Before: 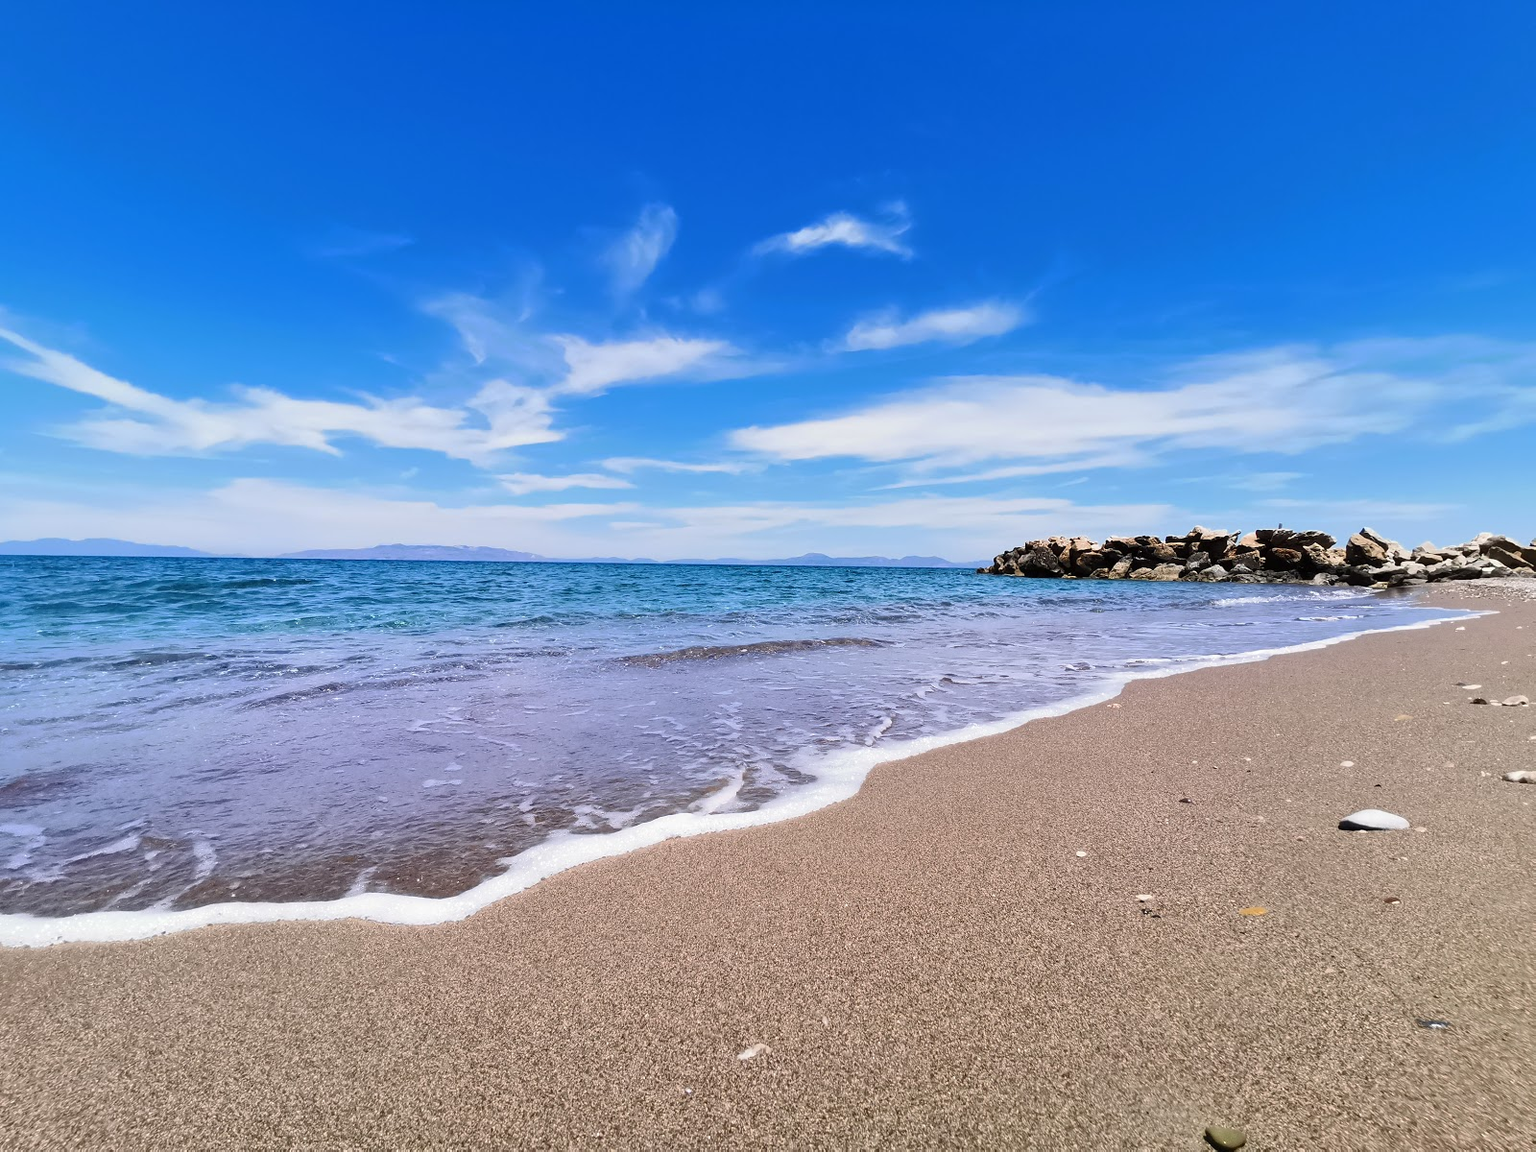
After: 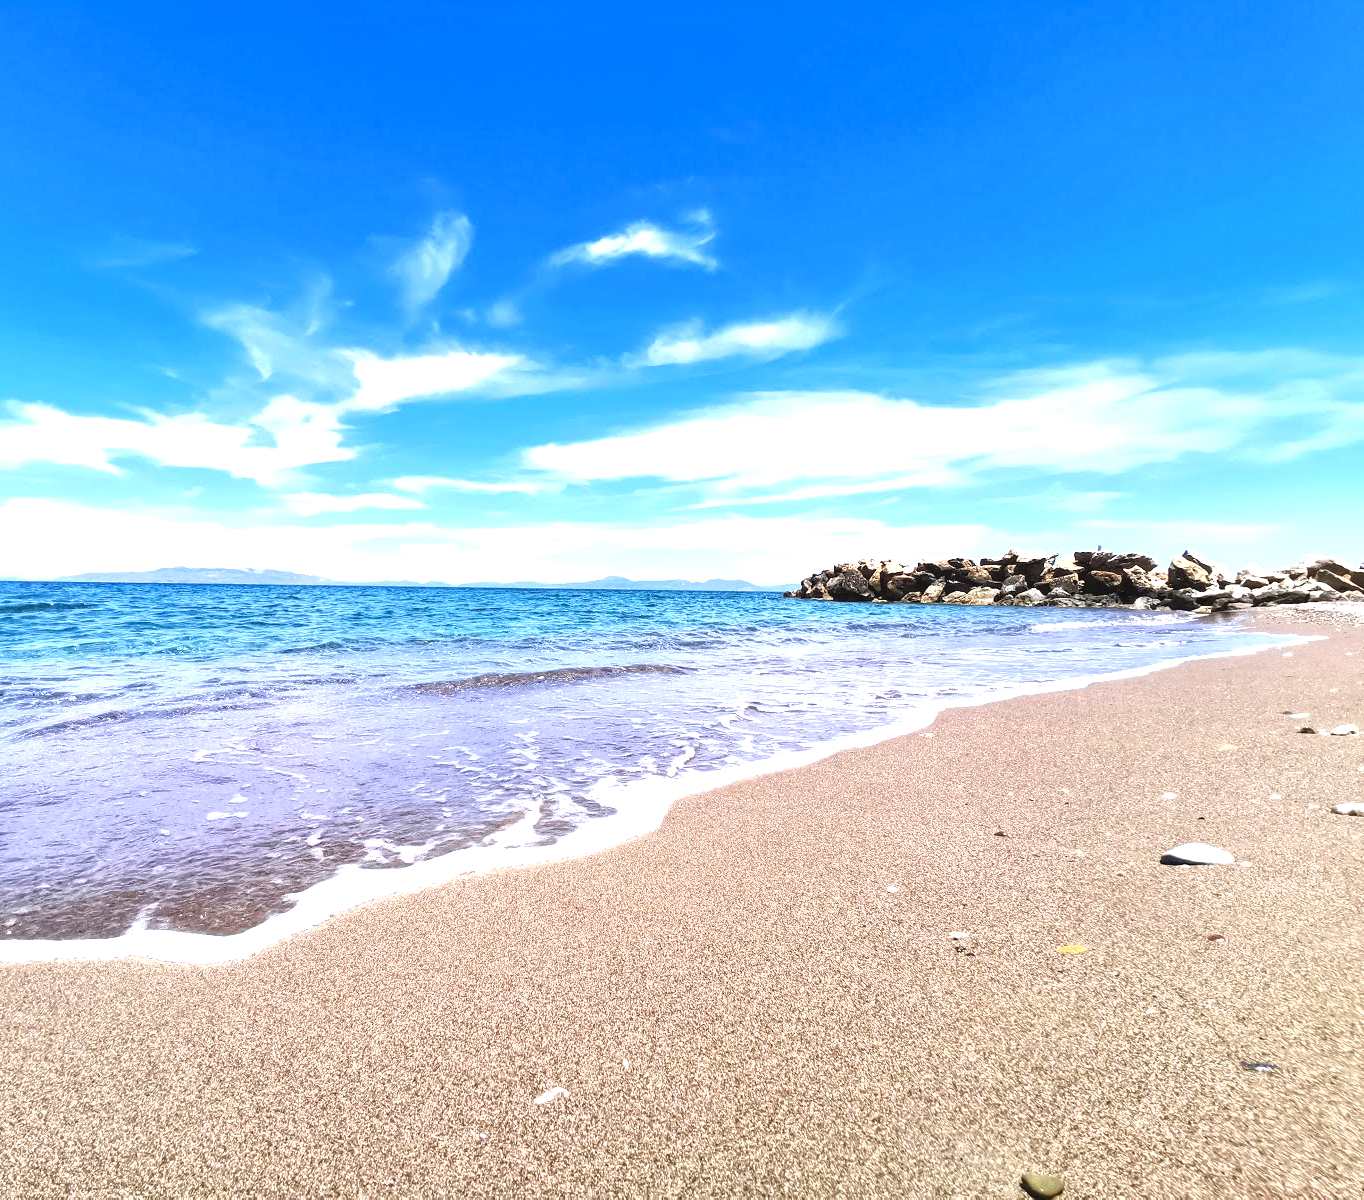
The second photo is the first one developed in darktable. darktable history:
exposure: black level correction 0, exposure 1 EV, compensate highlight preservation false
crop and rotate: left 14.734%
local contrast: highlights 92%, shadows 84%, detail 160%, midtone range 0.2
